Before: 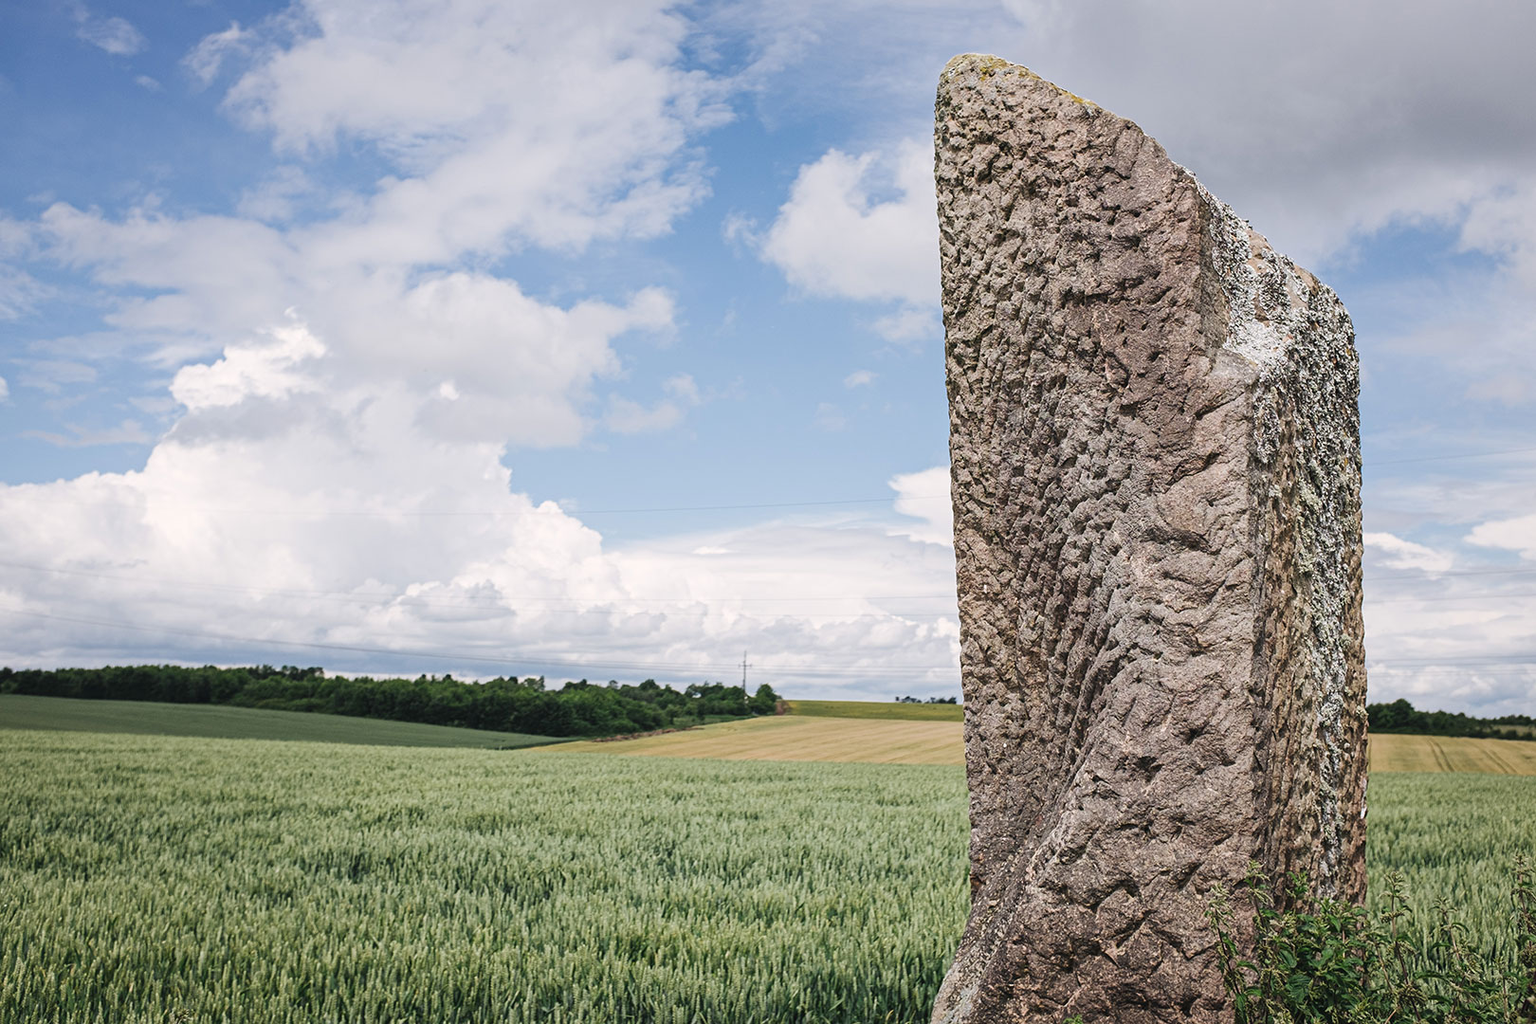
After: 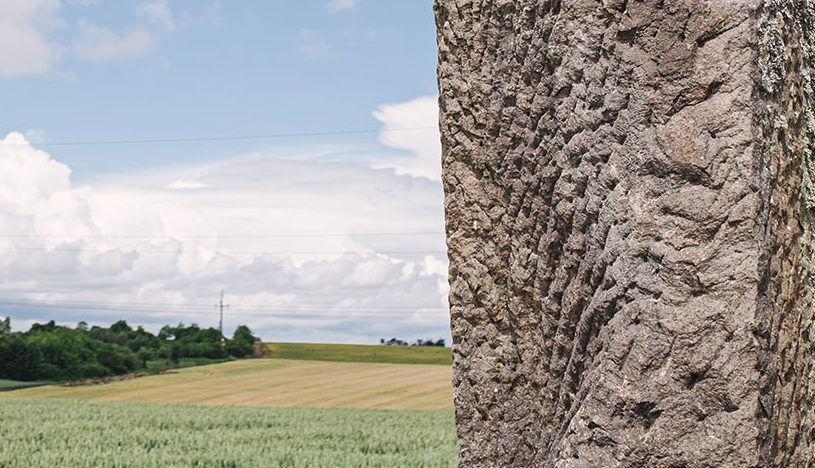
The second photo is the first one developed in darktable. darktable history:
crop: left 34.866%, top 36.7%, right 14.791%, bottom 19.954%
